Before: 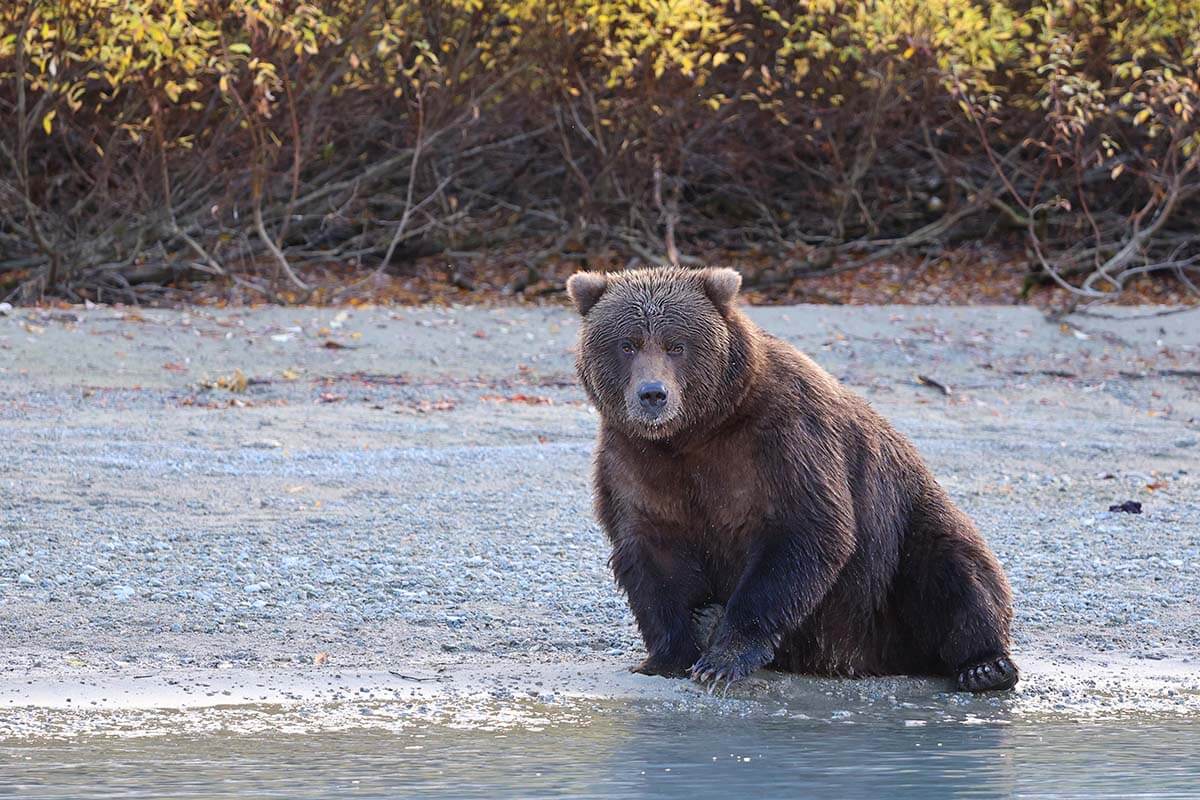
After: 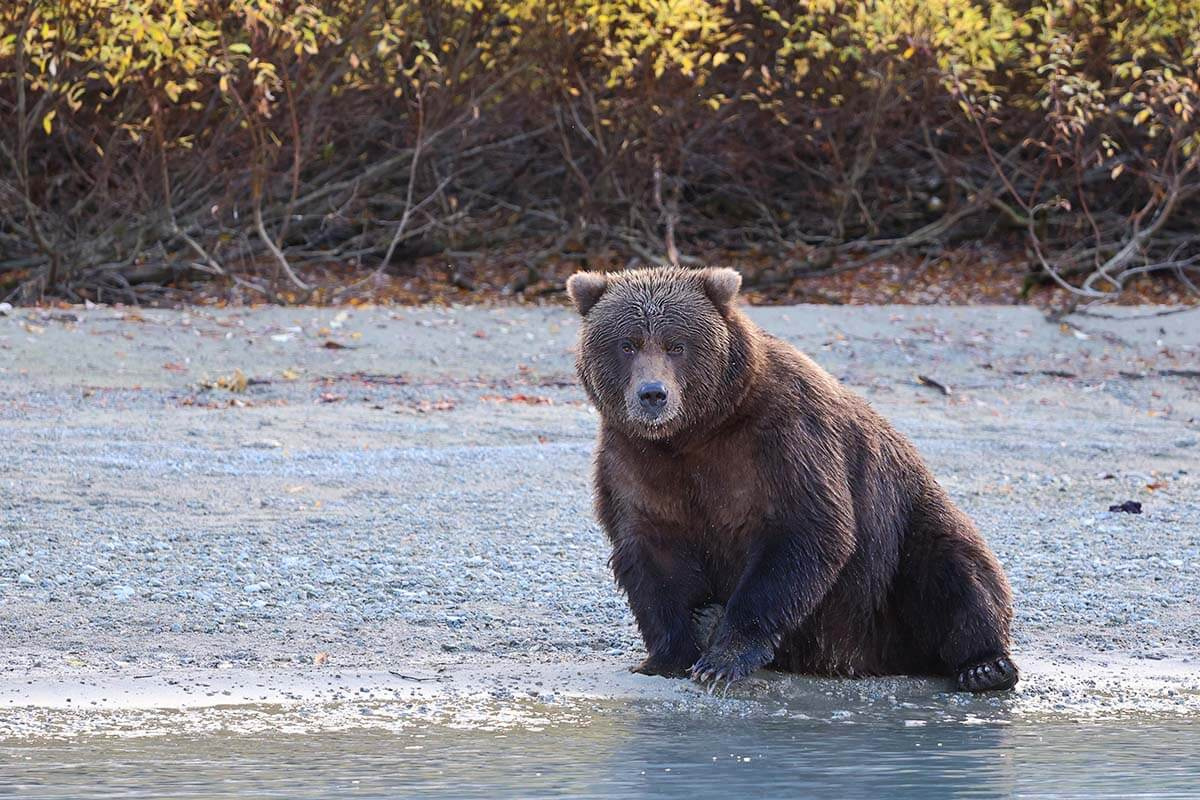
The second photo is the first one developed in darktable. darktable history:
tone curve: curves: ch0 [(0, 0) (0.003, 0.003) (0.011, 0.011) (0.025, 0.024) (0.044, 0.042) (0.069, 0.066) (0.1, 0.095) (0.136, 0.129) (0.177, 0.169) (0.224, 0.214) (0.277, 0.264) (0.335, 0.319) (0.399, 0.38) (0.468, 0.446) (0.543, 0.558) (0.623, 0.636) (0.709, 0.719) (0.801, 0.807) (0.898, 0.901) (1, 1)], color space Lab, independent channels, preserve colors none
